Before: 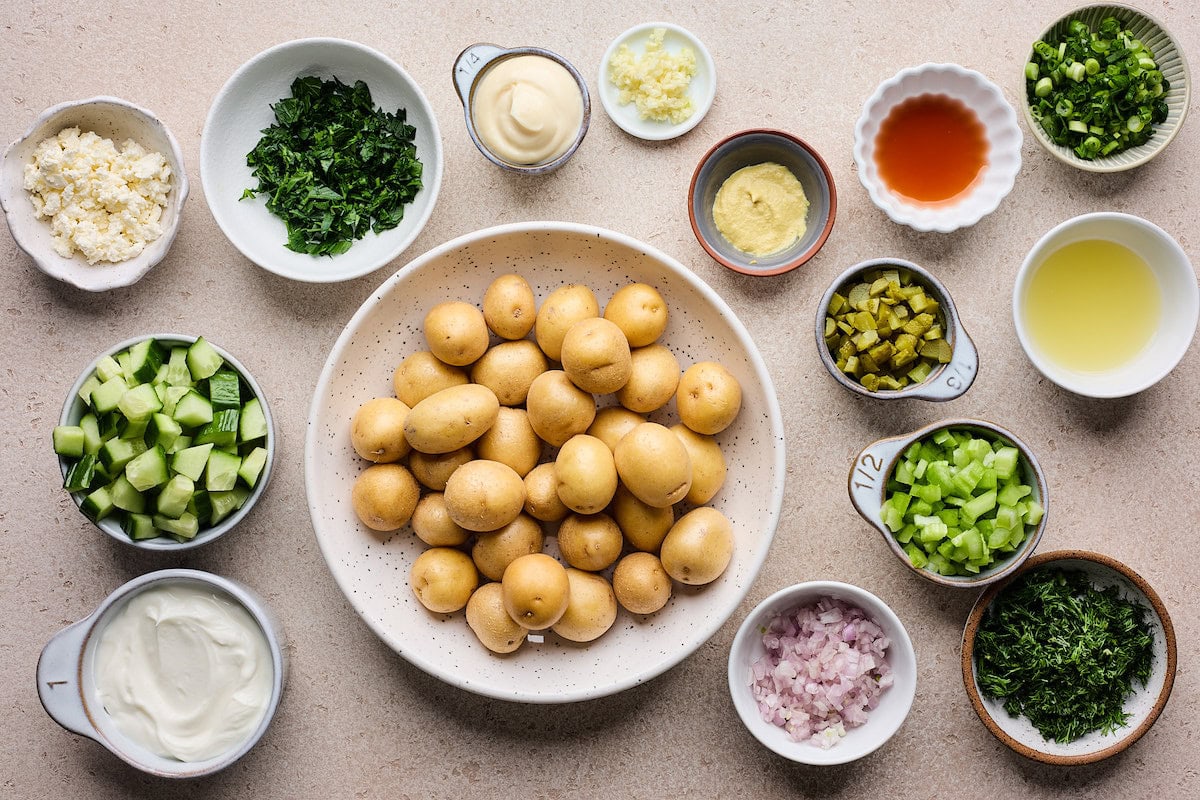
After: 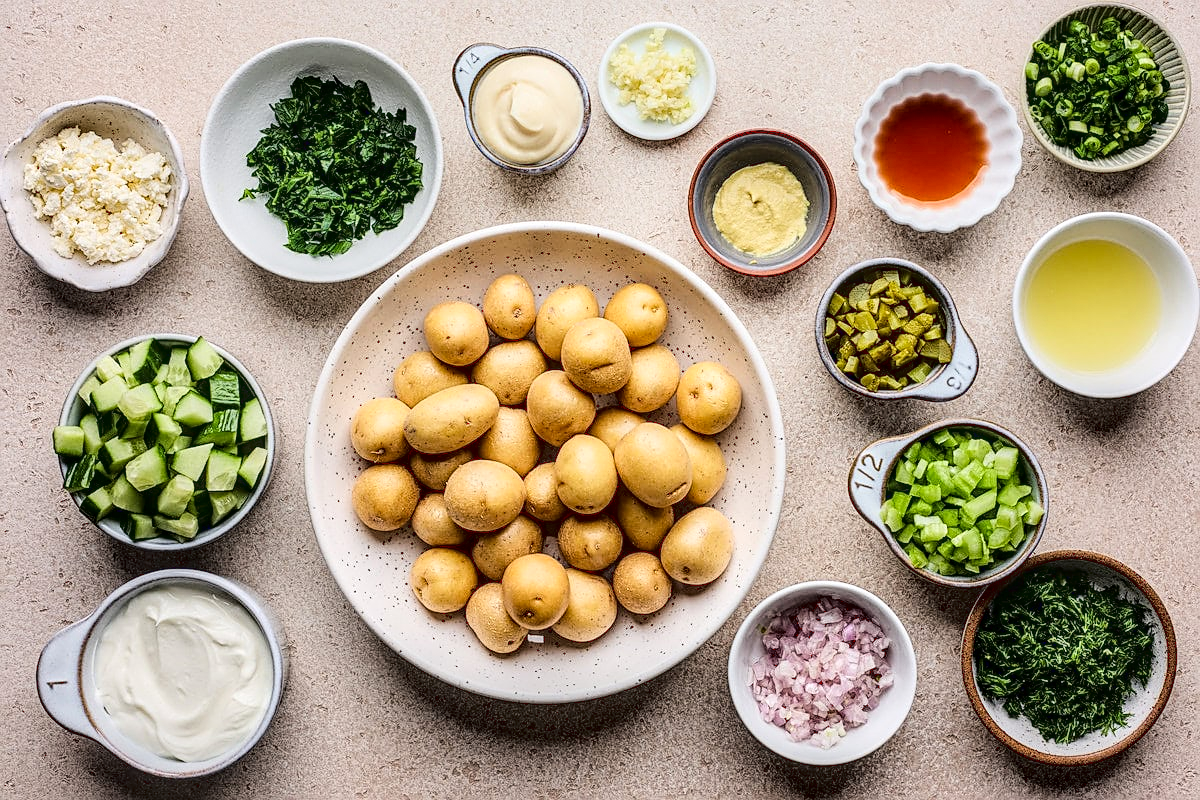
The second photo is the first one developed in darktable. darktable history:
sharpen: on, module defaults
local contrast: highlights 22%, detail 150%
tone curve: curves: ch0 [(0, 0.056) (0.049, 0.073) (0.155, 0.127) (0.33, 0.331) (0.432, 0.46) (0.601, 0.655) (0.843, 0.876) (1, 0.965)]; ch1 [(0, 0) (0.339, 0.334) (0.445, 0.419) (0.476, 0.454) (0.497, 0.494) (0.53, 0.511) (0.557, 0.549) (0.613, 0.614) (0.728, 0.729) (1, 1)]; ch2 [(0, 0) (0.327, 0.318) (0.417, 0.426) (0.46, 0.453) (0.502, 0.5) (0.526, 0.52) (0.54, 0.543) (0.606, 0.61) (0.74, 0.716) (1, 1)], color space Lab, linked channels, preserve colors none
tone equalizer: on, module defaults
